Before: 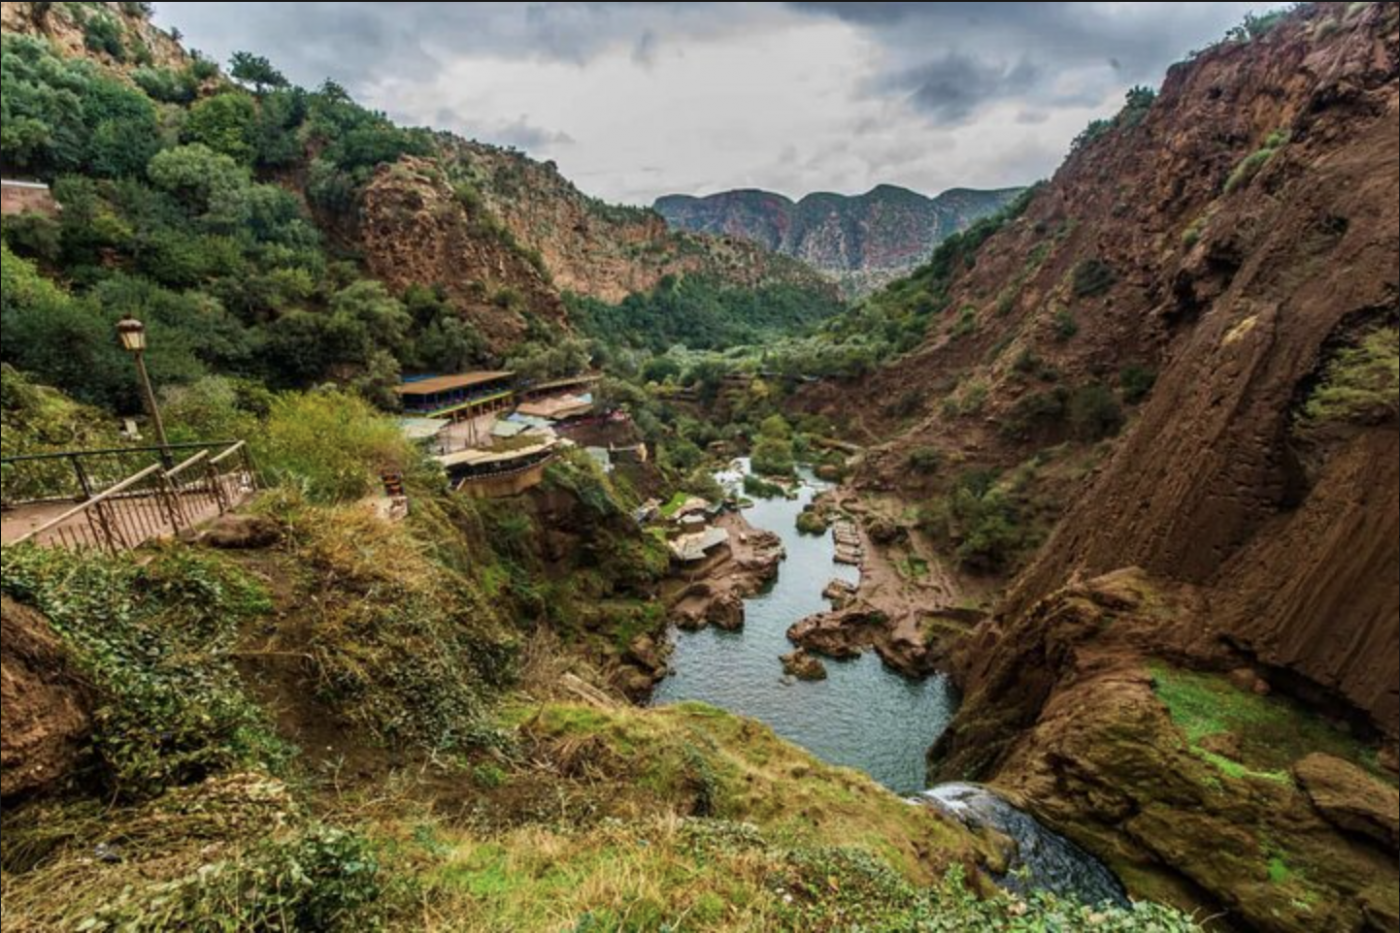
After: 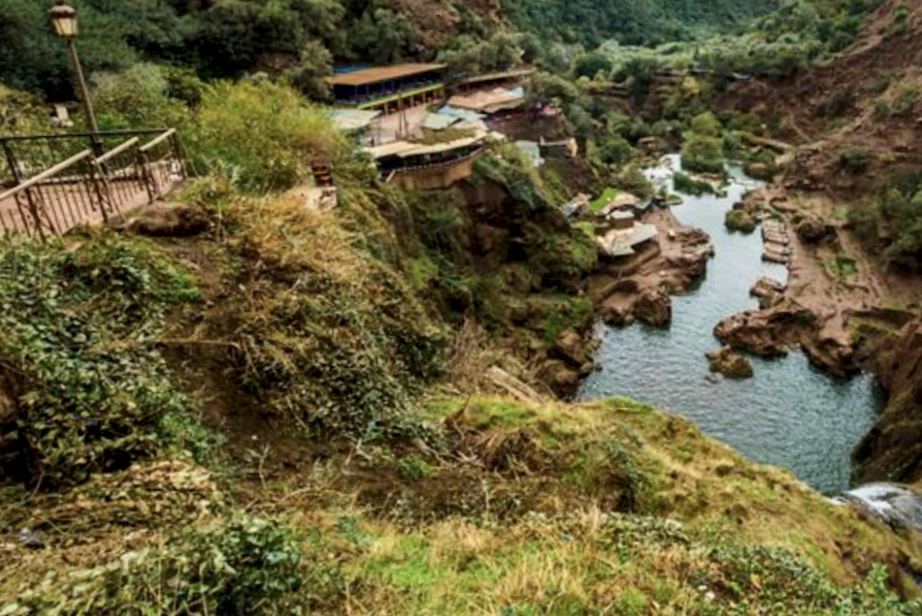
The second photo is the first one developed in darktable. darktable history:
local contrast: mode bilateral grid, contrast 20, coarseness 50, detail 147%, midtone range 0.2
crop and rotate: angle -1°, left 3.838%, top 32.179%, right 28.519%
